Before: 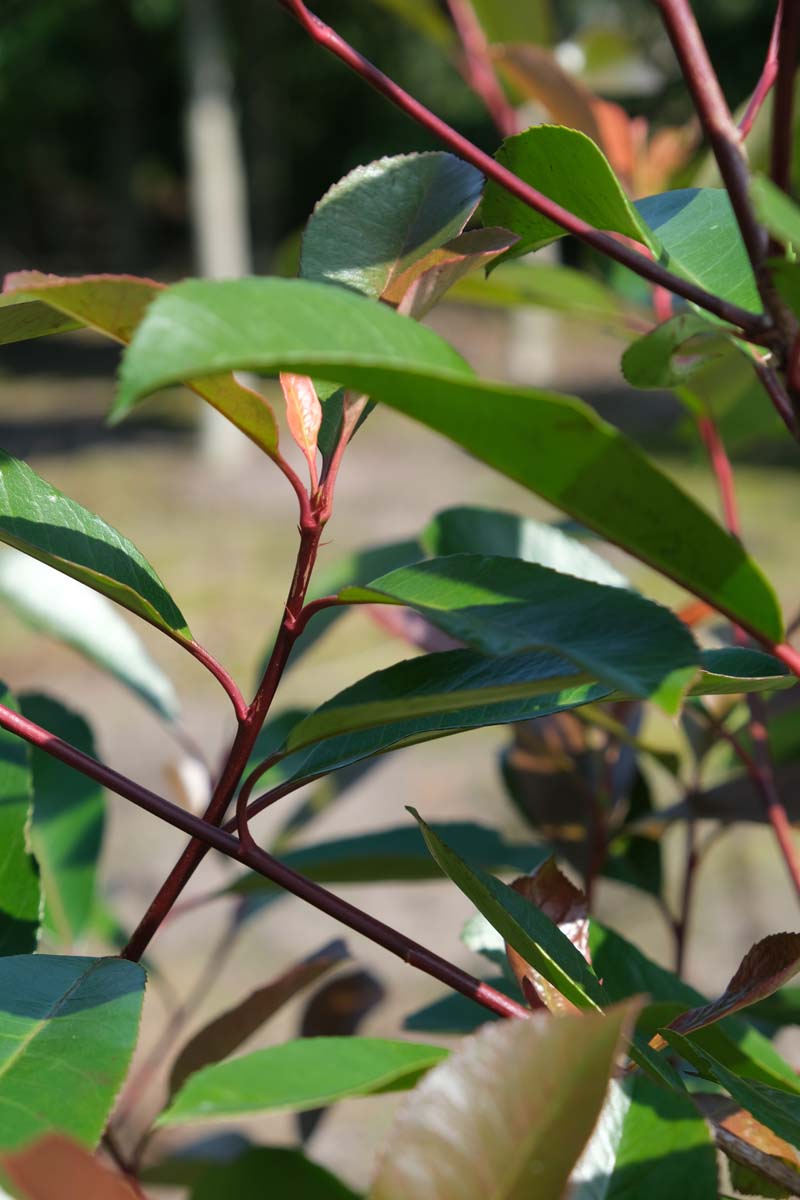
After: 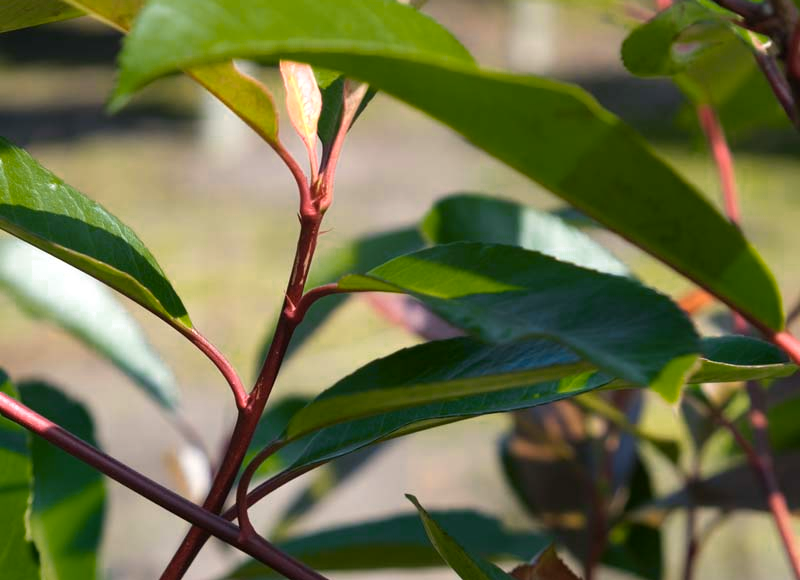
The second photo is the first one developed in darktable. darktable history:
color zones: curves: ch0 [(0.099, 0.624) (0.257, 0.596) (0.384, 0.376) (0.529, 0.492) (0.697, 0.564) (0.768, 0.532) (0.908, 0.644)]; ch1 [(0.112, 0.564) (0.254, 0.612) (0.432, 0.676) (0.592, 0.456) (0.743, 0.684) (0.888, 0.536)]; ch2 [(0.25, 0.5) (0.469, 0.36) (0.75, 0.5)]
crop and rotate: top 26.056%, bottom 25.543%
white balance: emerald 1
